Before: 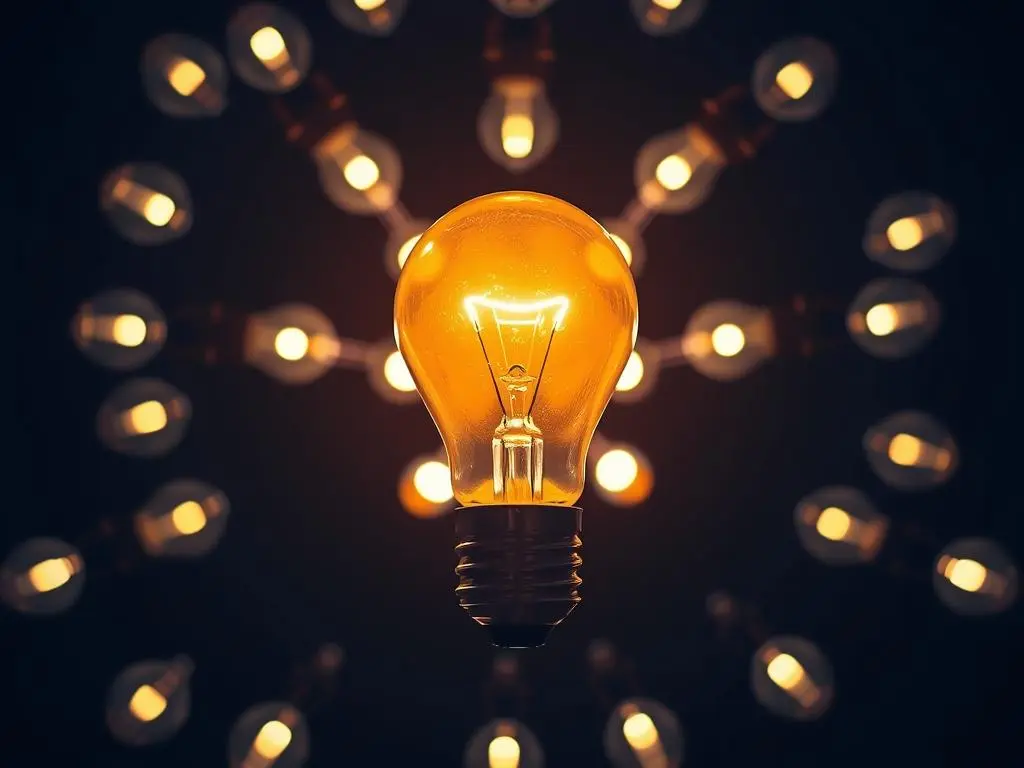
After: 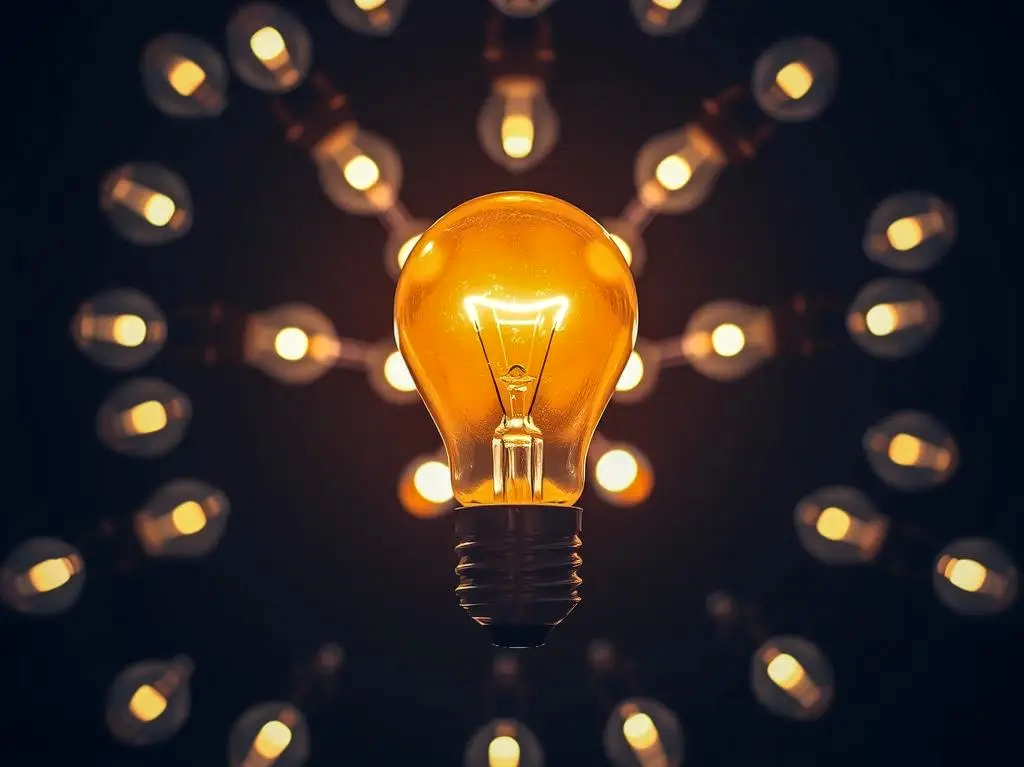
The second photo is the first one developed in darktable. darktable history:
crop: bottom 0.059%
local contrast: on, module defaults
